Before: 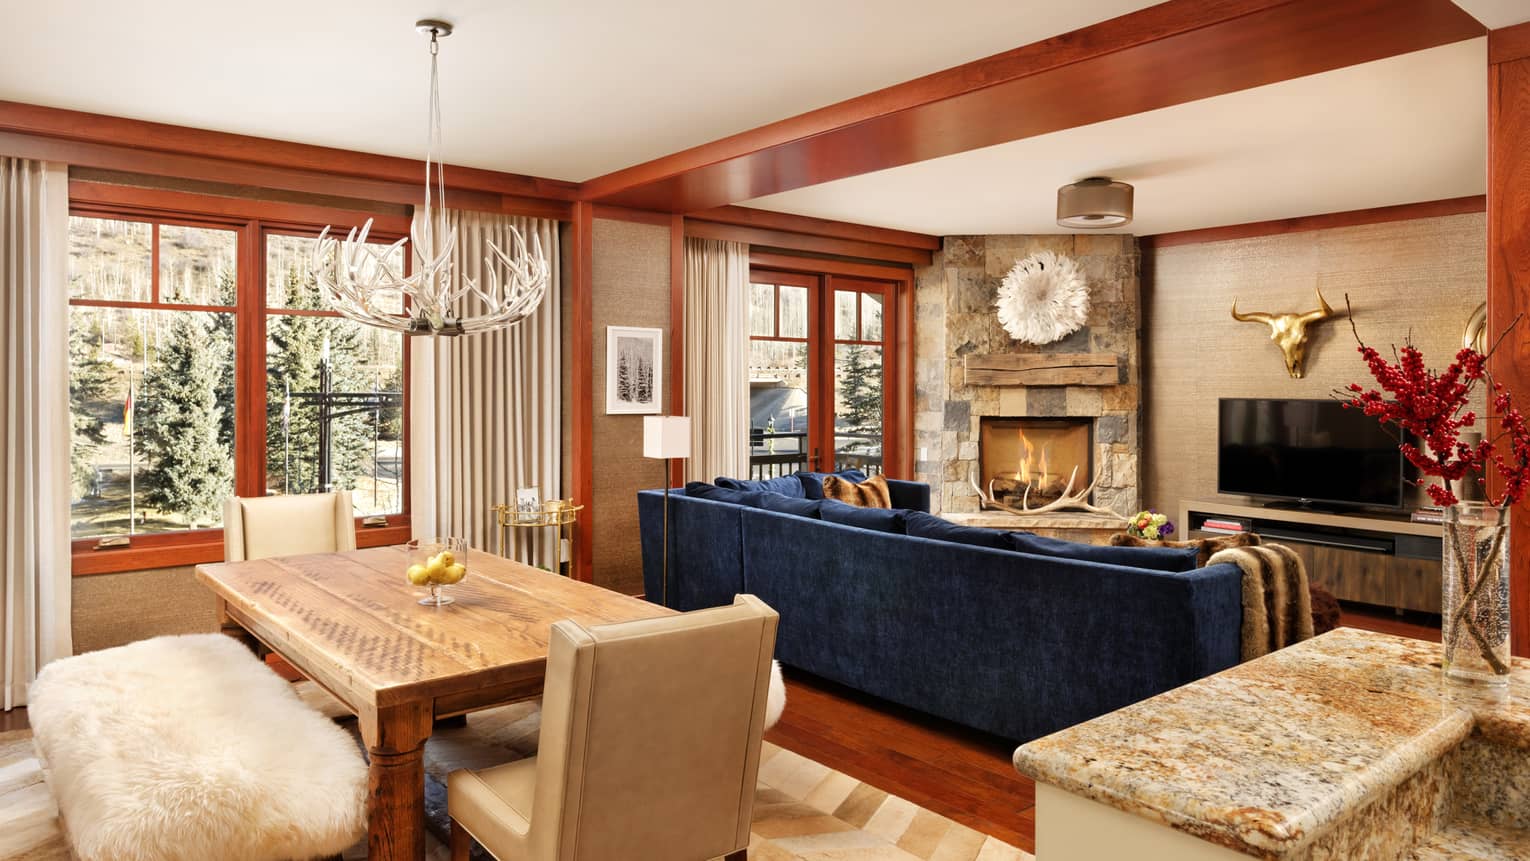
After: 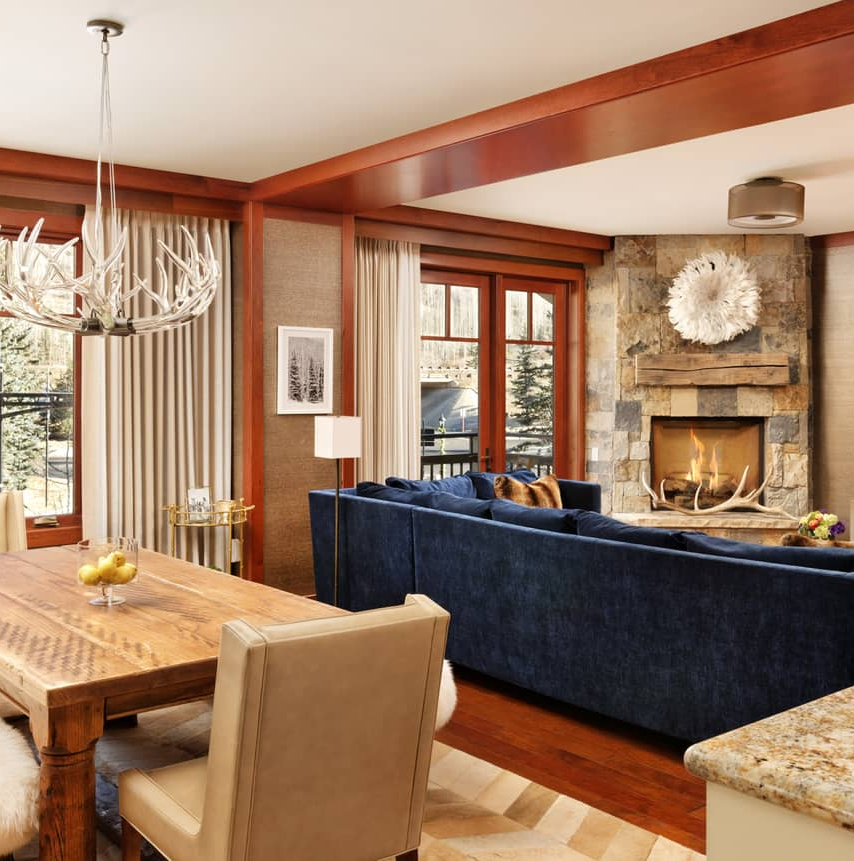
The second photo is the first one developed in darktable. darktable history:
crop: left 21.513%, right 22.611%
